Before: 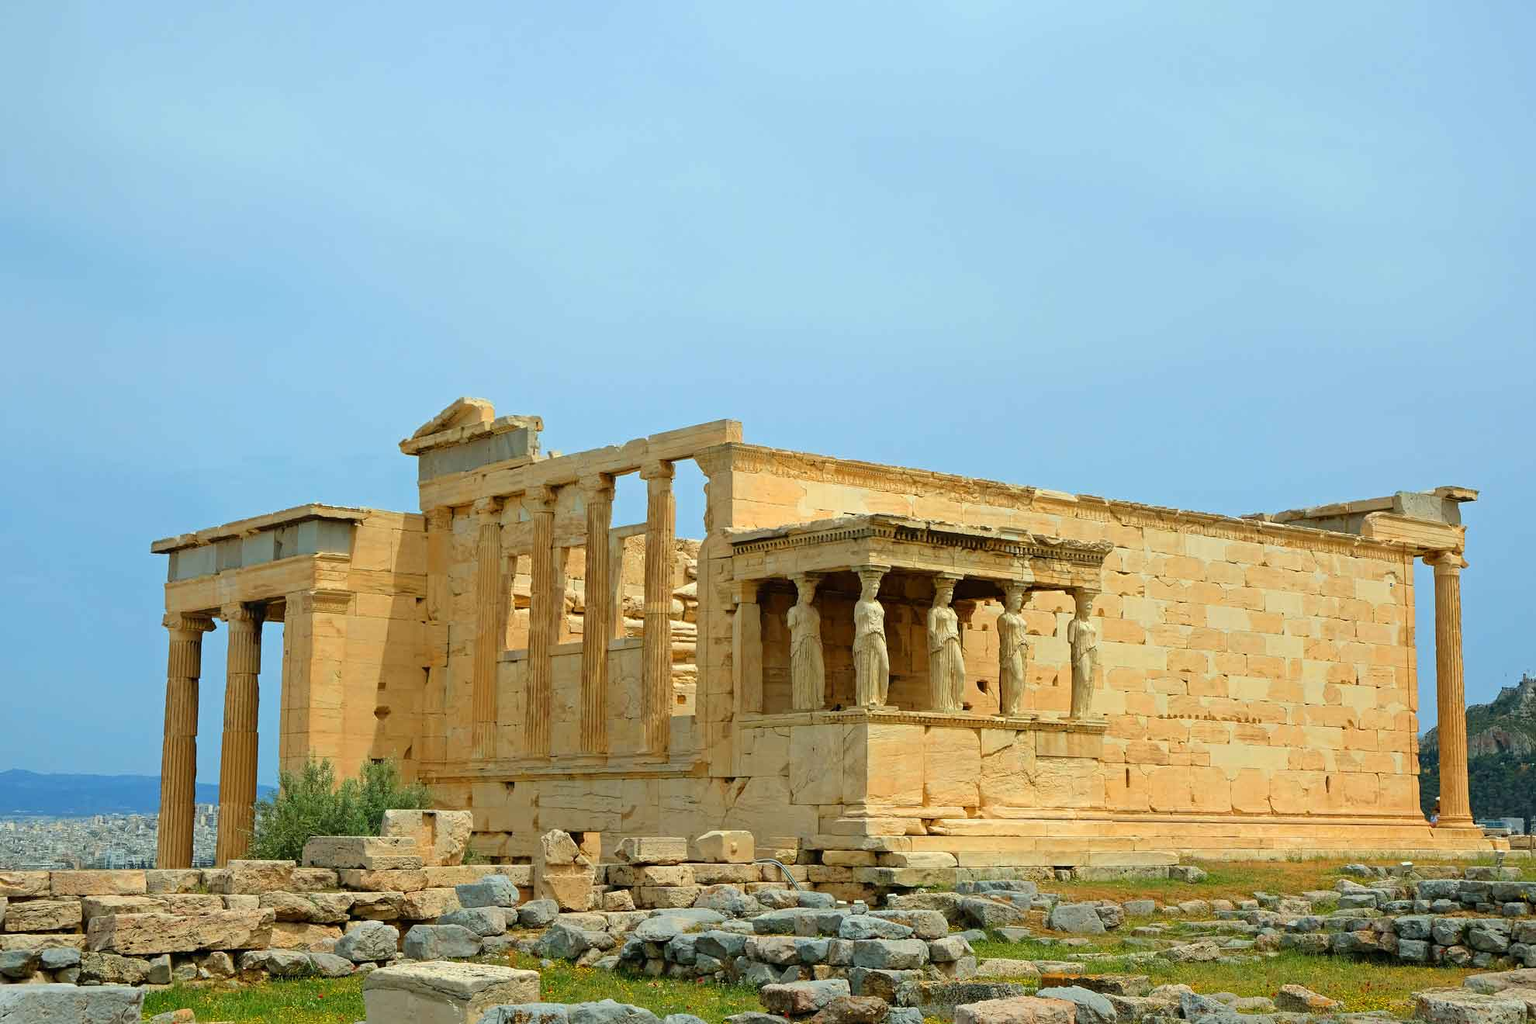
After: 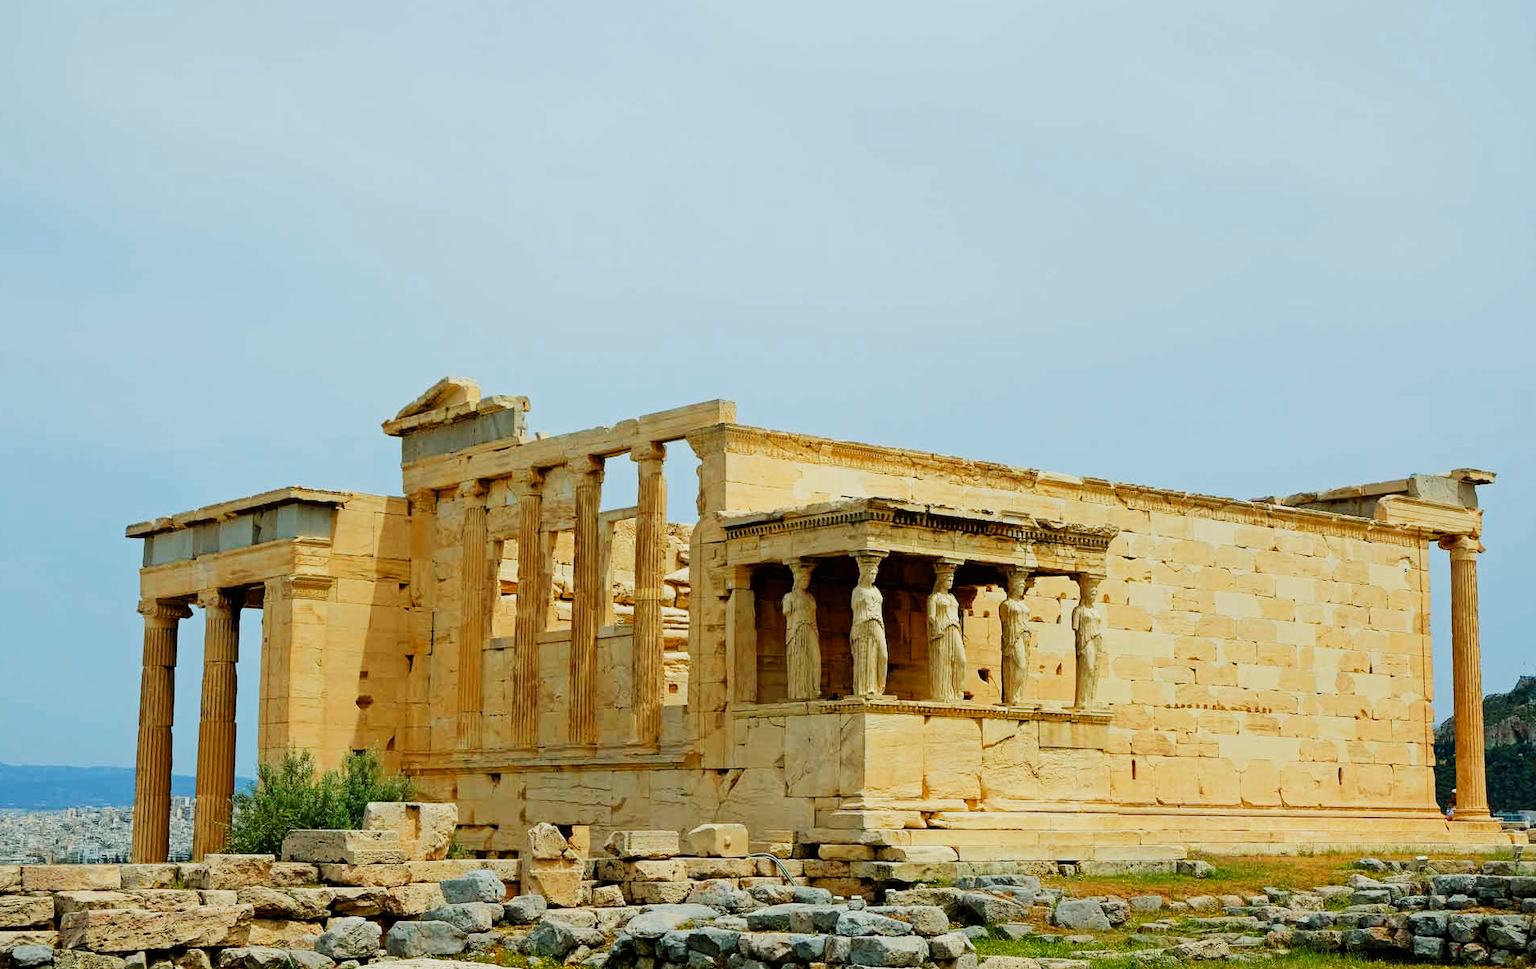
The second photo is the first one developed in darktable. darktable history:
sigmoid: contrast 1.8, skew -0.2, preserve hue 0%, red attenuation 0.1, red rotation 0.035, green attenuation 0.1, green rotation -0.017, blue attenuation 0.15, blue rotation -0.052, base primaries Rec2020
crop: left 1.964%, top 3.251%, right 1.122%, bottom 4.933%
